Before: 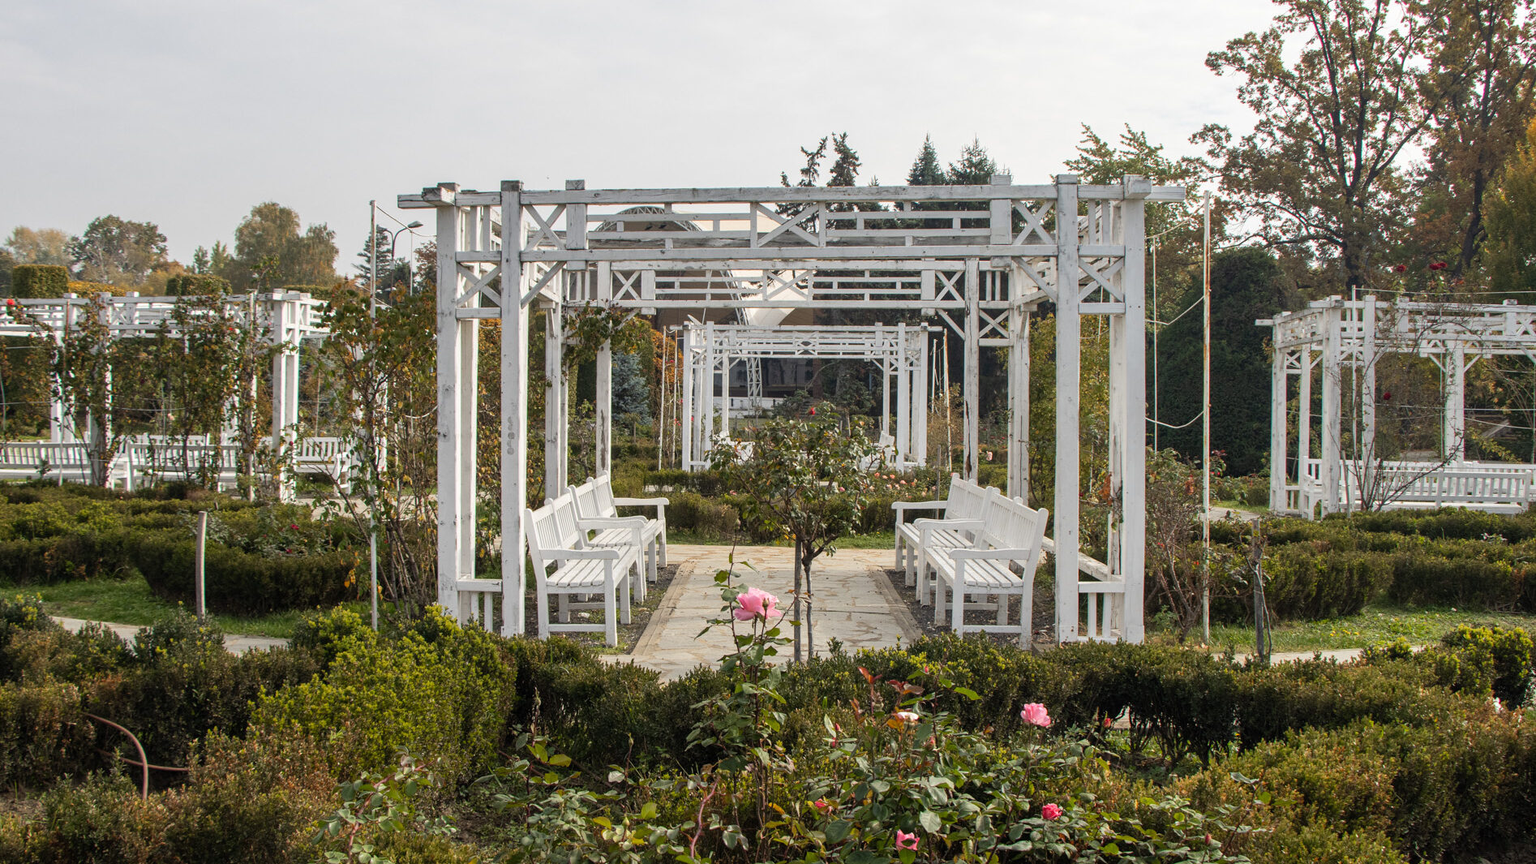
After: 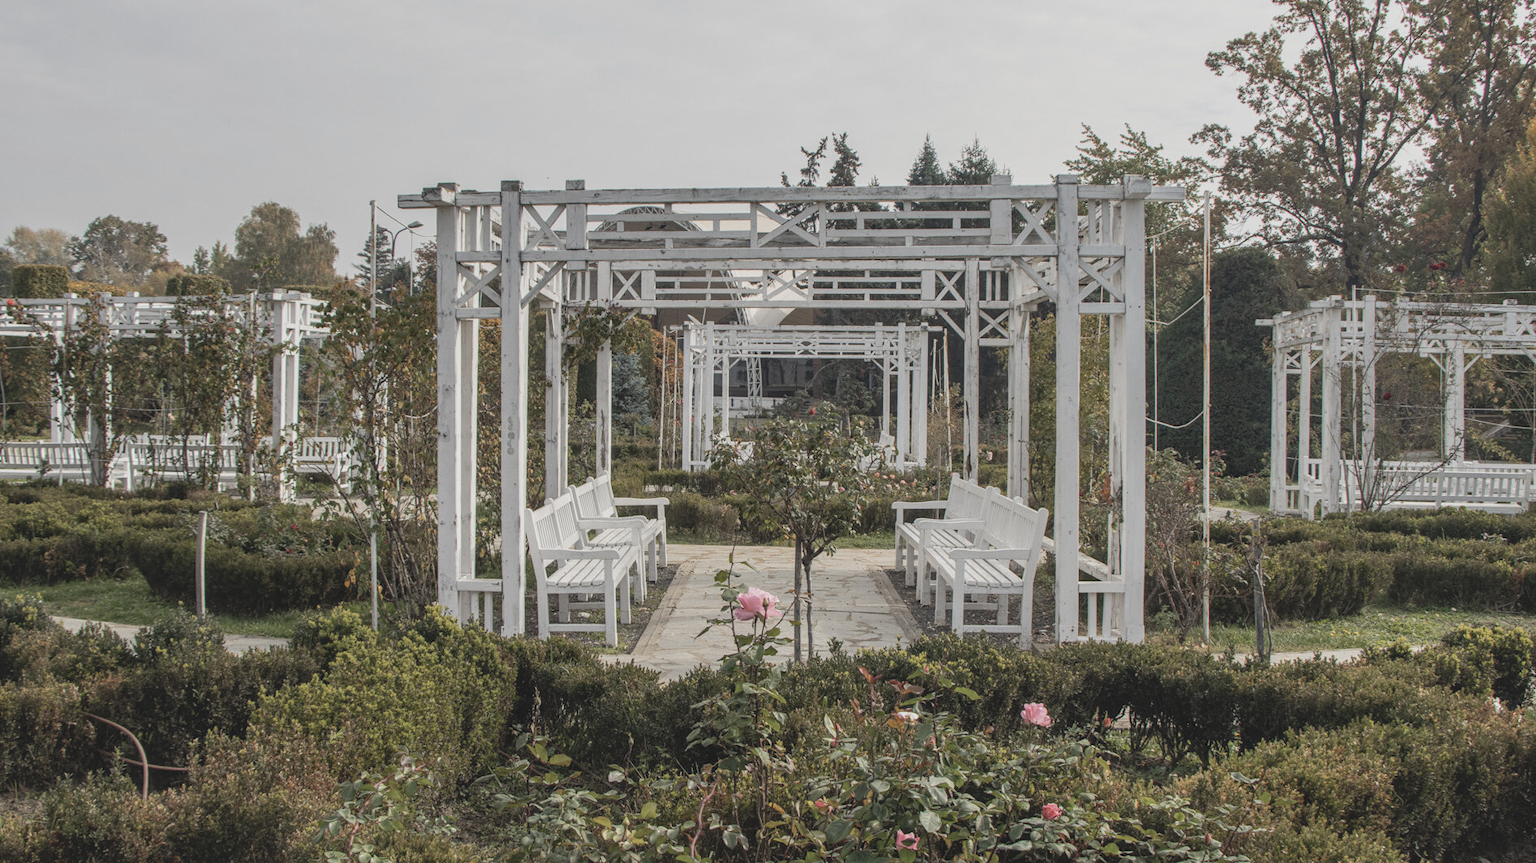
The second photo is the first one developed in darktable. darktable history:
contrast brightness saturation: contrast -0.26, saturation -0.43
local contrast: on, module defaults
